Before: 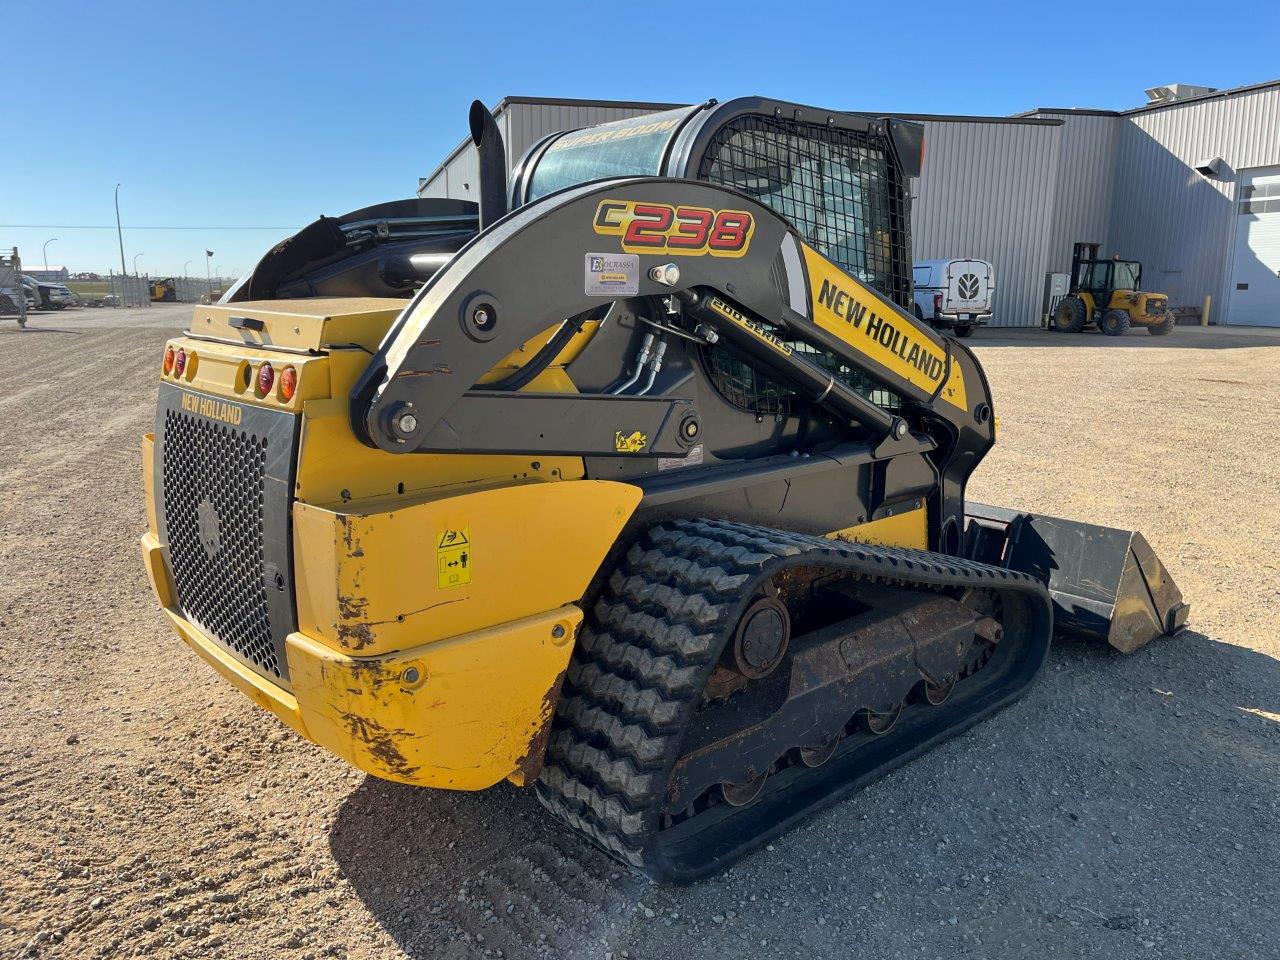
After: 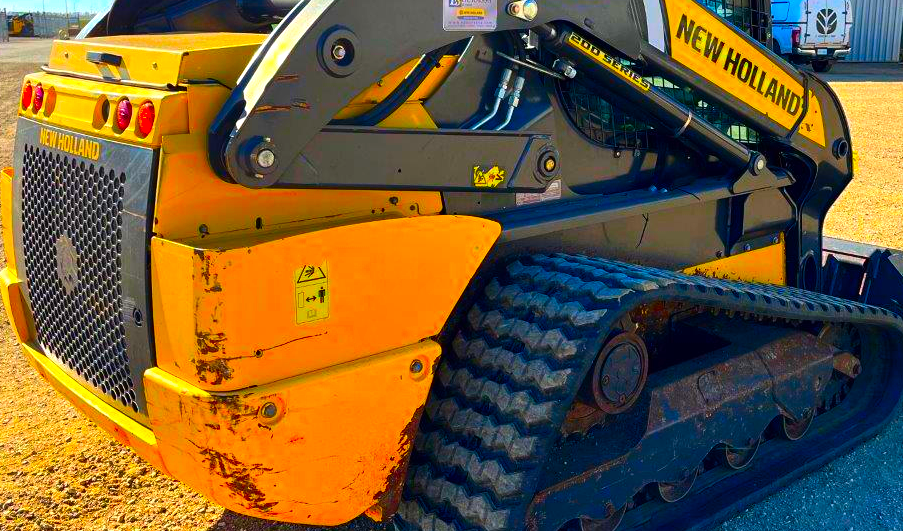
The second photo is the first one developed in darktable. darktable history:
color correction: saturation 3
crop: left 11.123%, top 27.61%, right 18.3%, bottom 17.034%
tone equalizer: -8 EV -0.417 EV, -7 EV -0.389 EV, -6 EV -0.333 EV, -5 EV -0.222 EV, -3 EV 0.222 EV, -2 EV 0.333 EV, -1 EV 0.389 EV, +0 EV 0.417 EV, edges refinement/feathering 500, mask exposure compensation -1.57 EV, preserve details no
